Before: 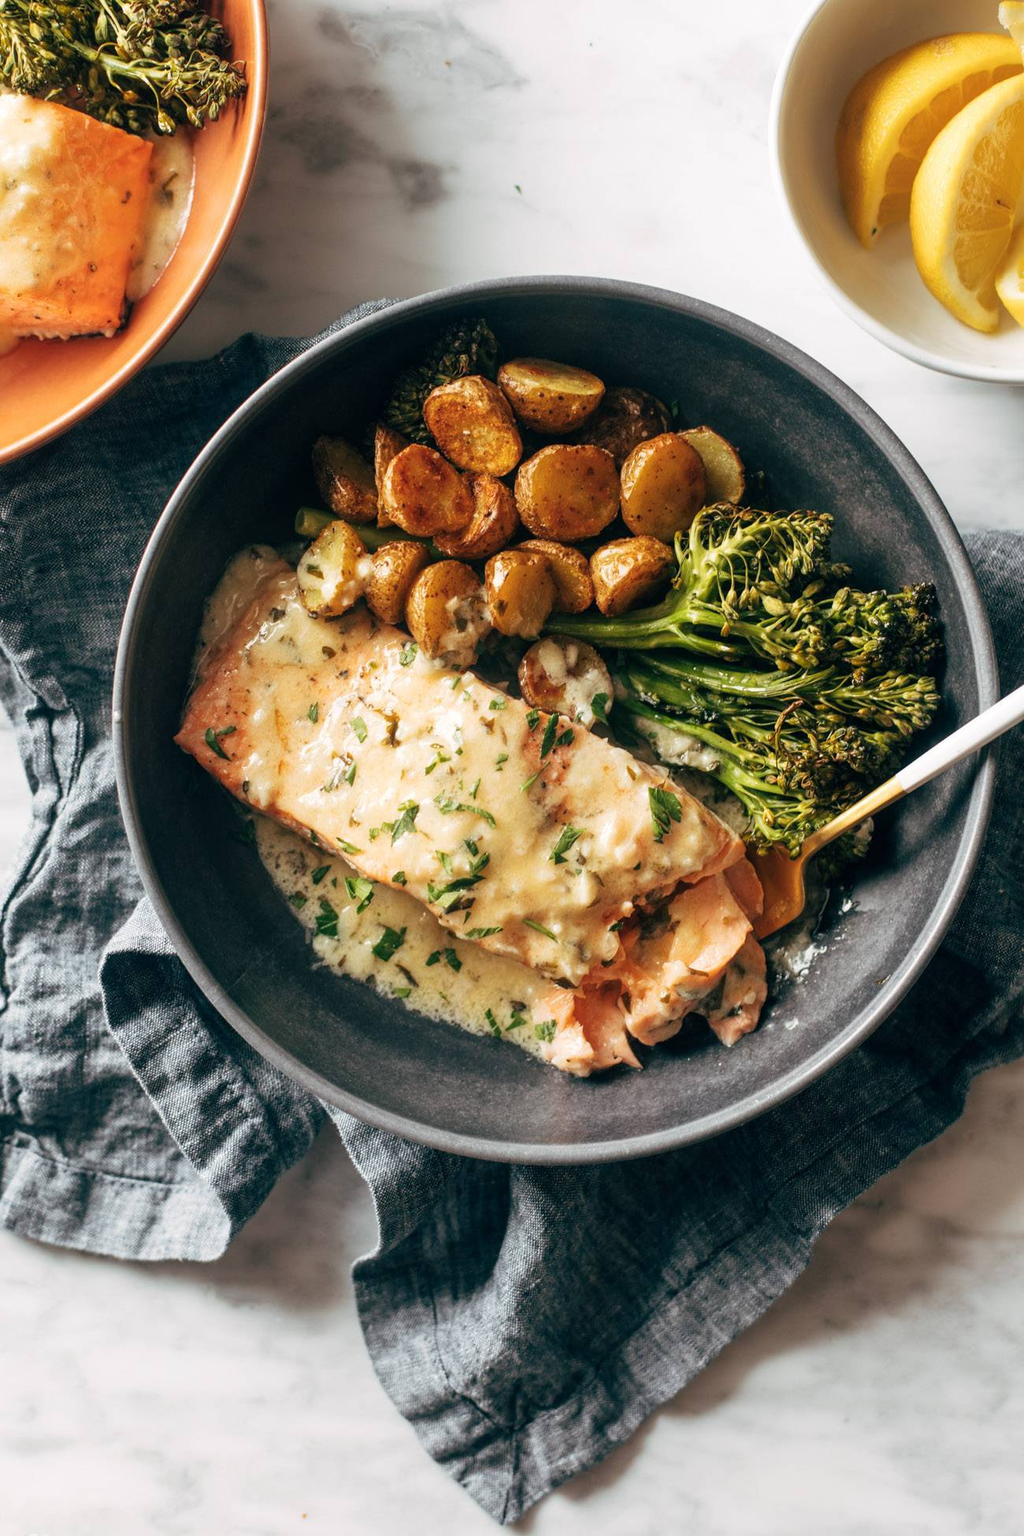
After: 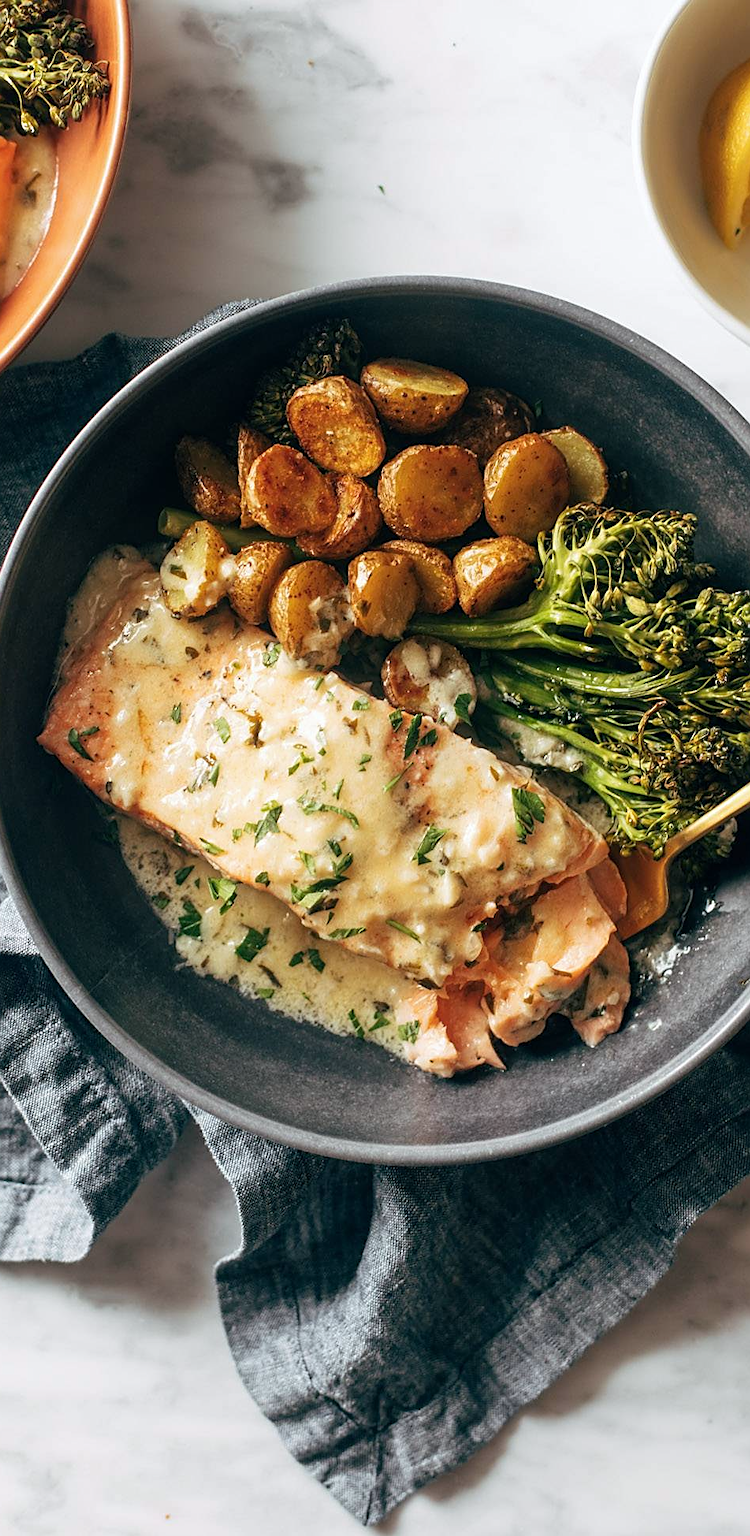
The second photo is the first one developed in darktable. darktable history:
crop: left 13.443%, right 13.31%
sharpen: on, module defaults
white balance: red 0.986, blue 1.01
